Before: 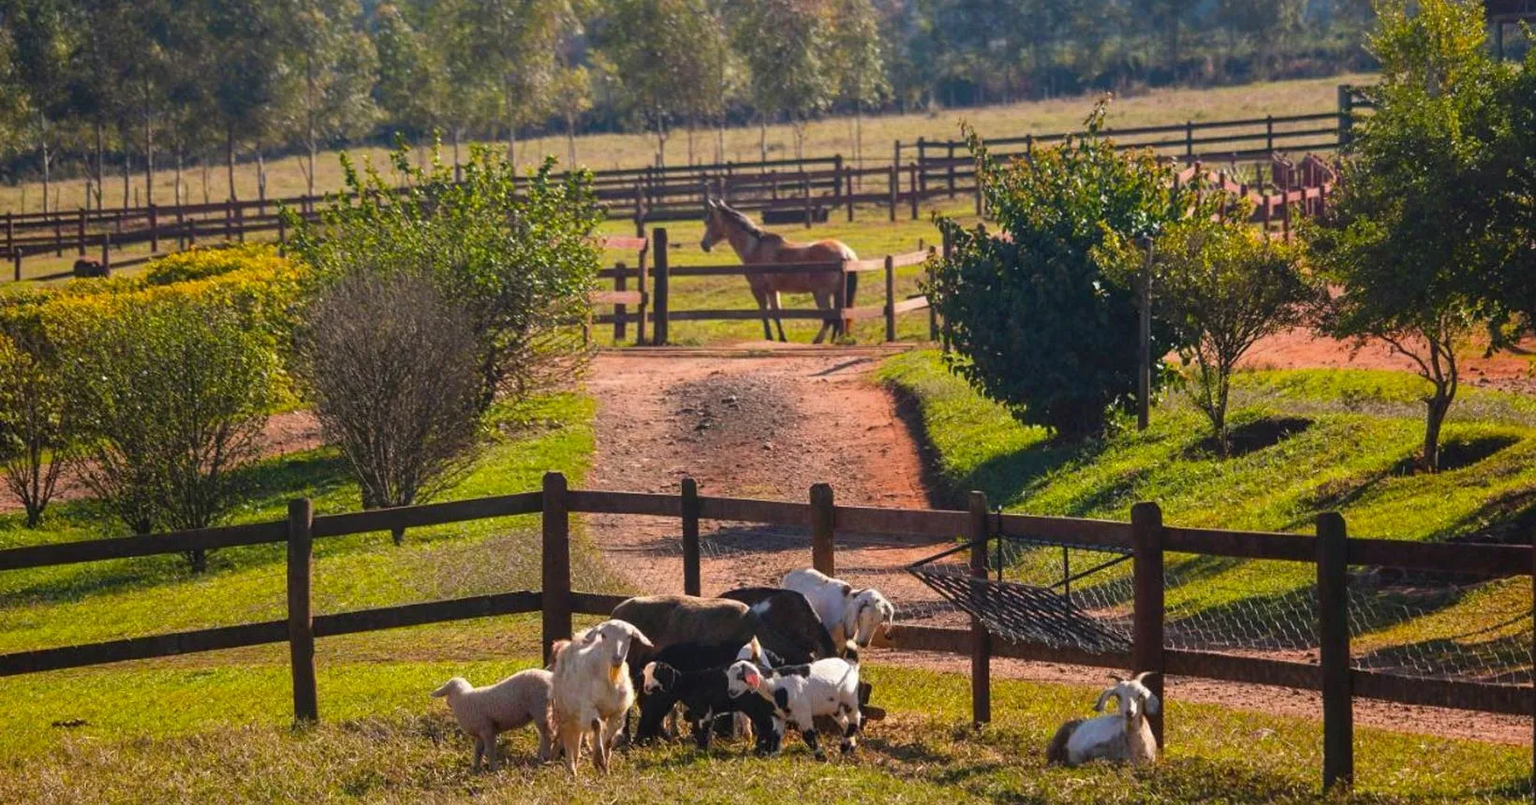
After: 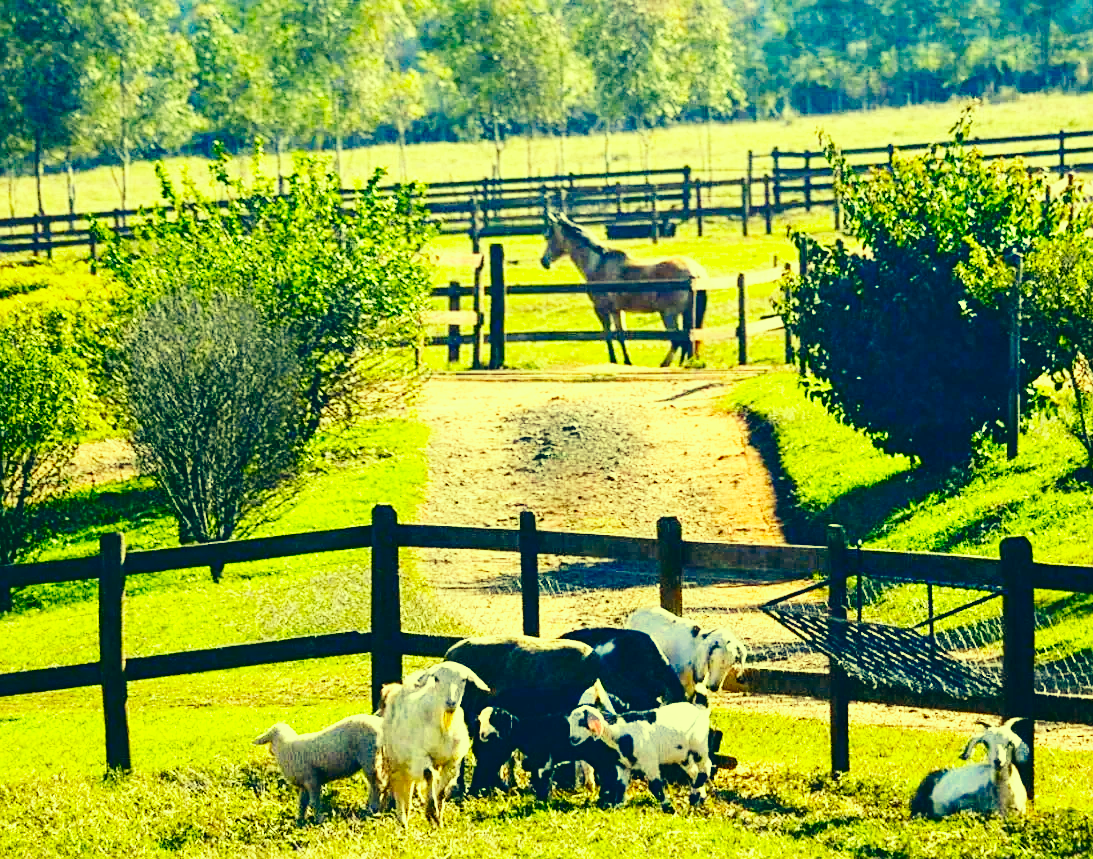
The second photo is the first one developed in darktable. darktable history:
sharpen: amount 0.216
color correction: highlights a* -16.08, highlights b* 39.56, shadows a* -39.58, shadows b* -26.51
base curve: curves: ch0 [(0, 0.003) (0.001, 0.002) (0.006, 0.004) (0.02, 0.022) (0.048, 0.086) (0.094, 0.234) (0.162, 0.431) (0.258, 0.629) (0.385, 0.8) (0.548, 0.918) (0.751, 0.988) (1, 1)], preserve colors none
exposure: exposure 0.605 EV, compensate exposure bias true, compensate highlight preservation false
crop and rotate: left 12.699%, right 20.596%
contrast brightness saturation: contrast 0.193, brightness -0.24, saturation 0.11
